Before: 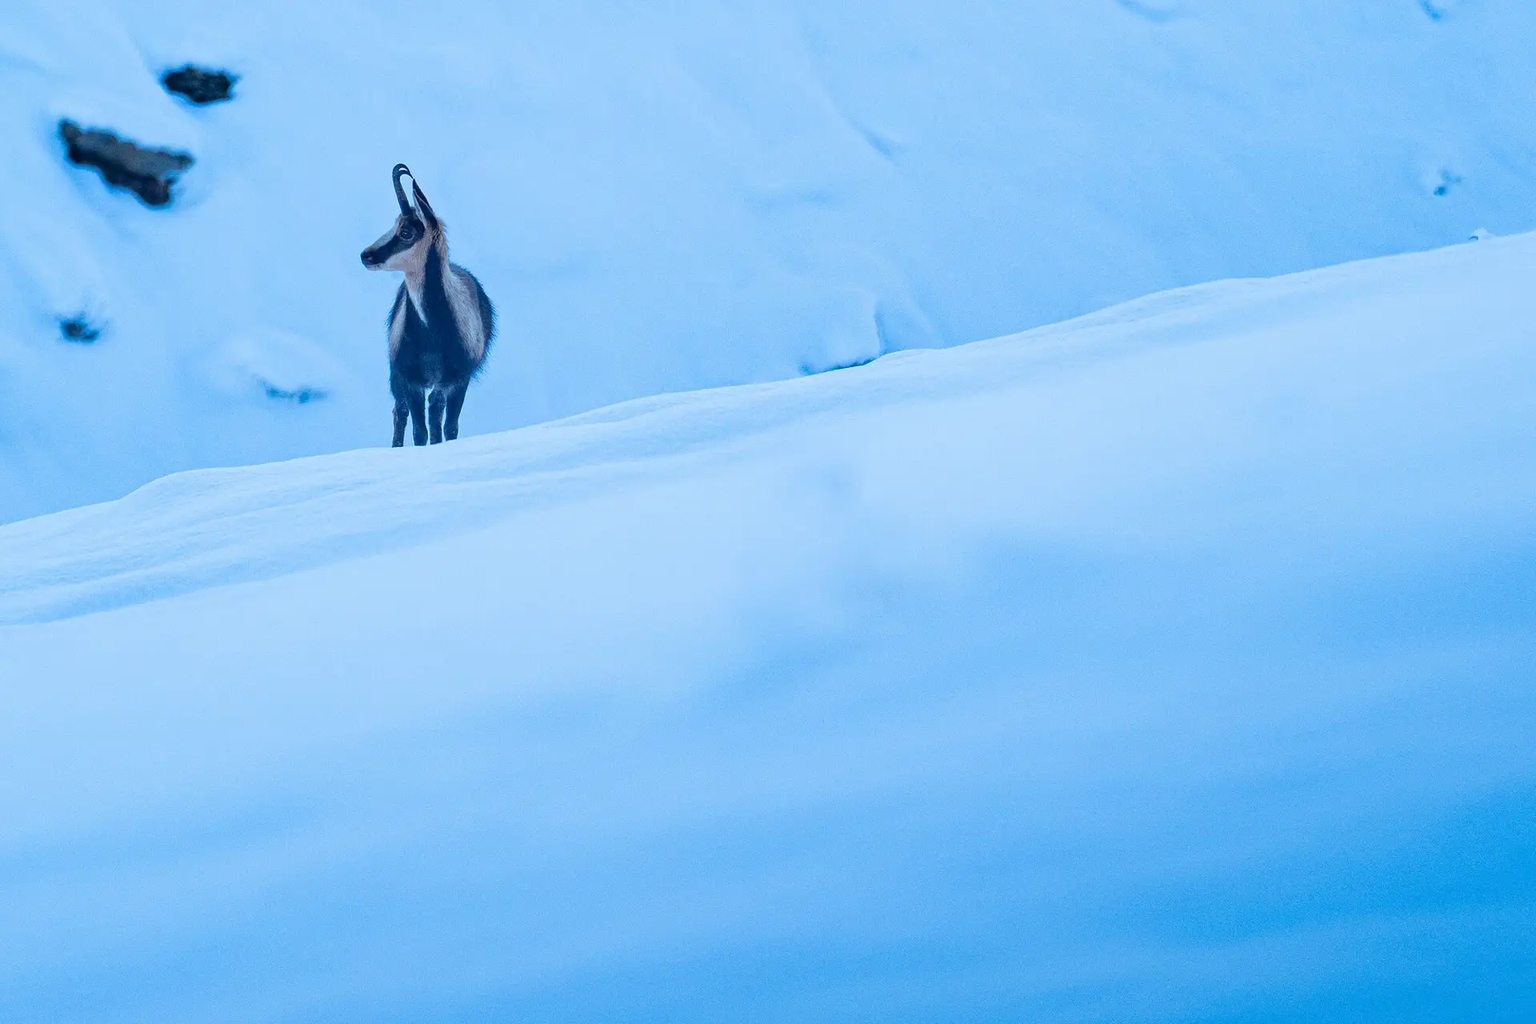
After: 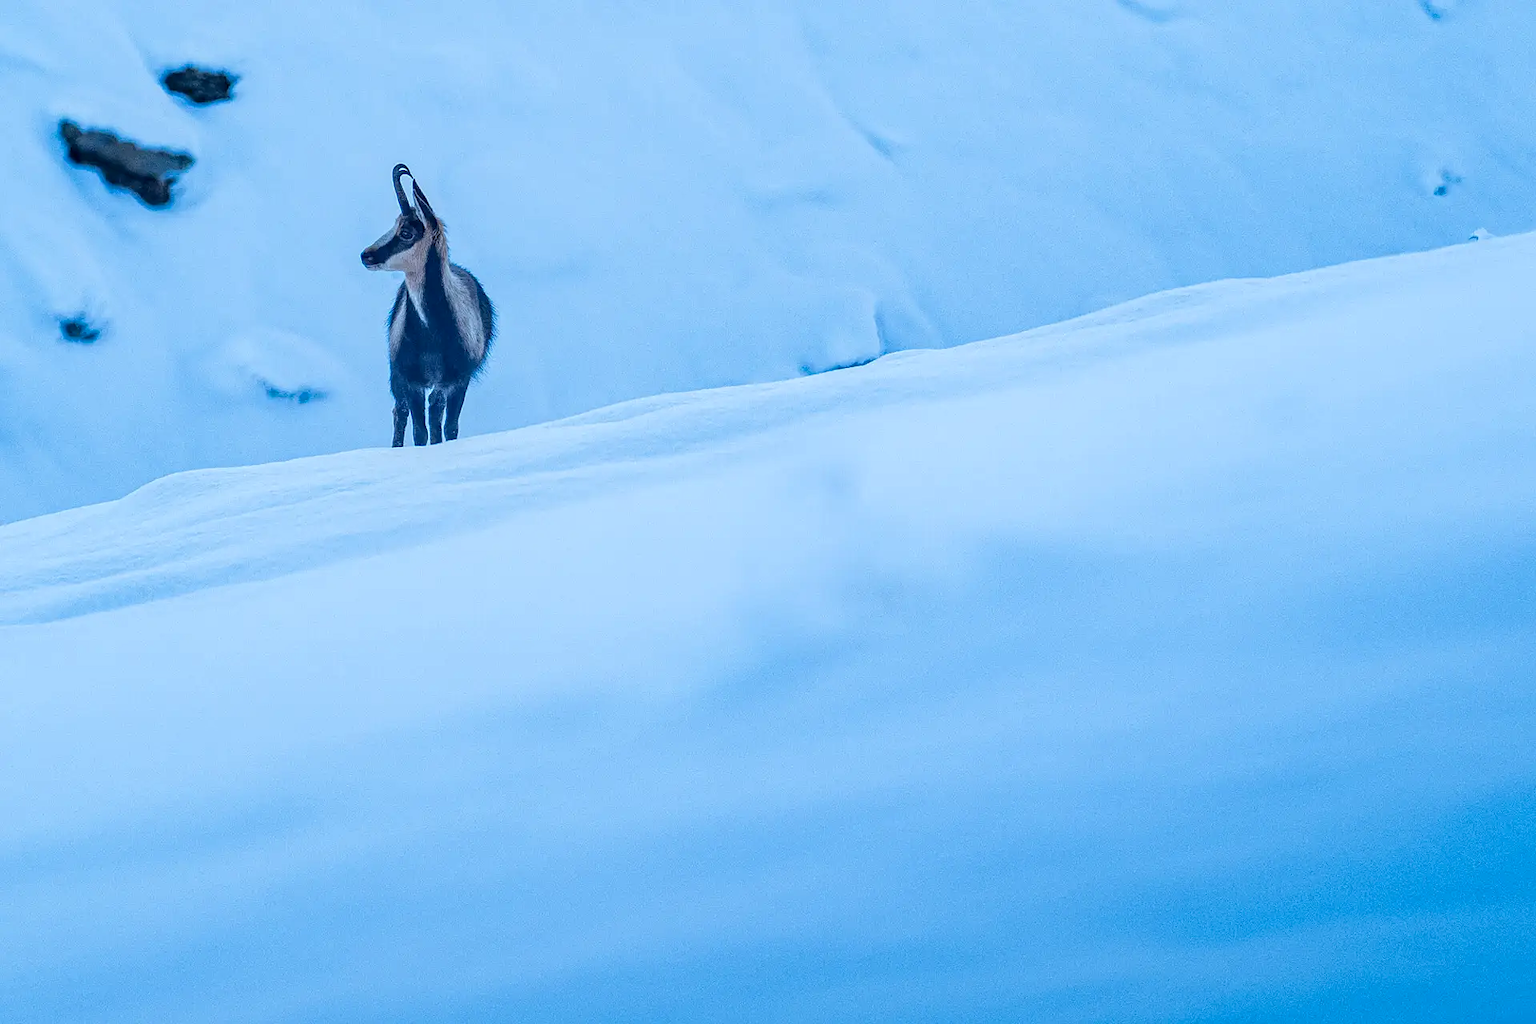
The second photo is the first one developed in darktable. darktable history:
local contrast: on, module defaults
sharpen: amount 0.214
